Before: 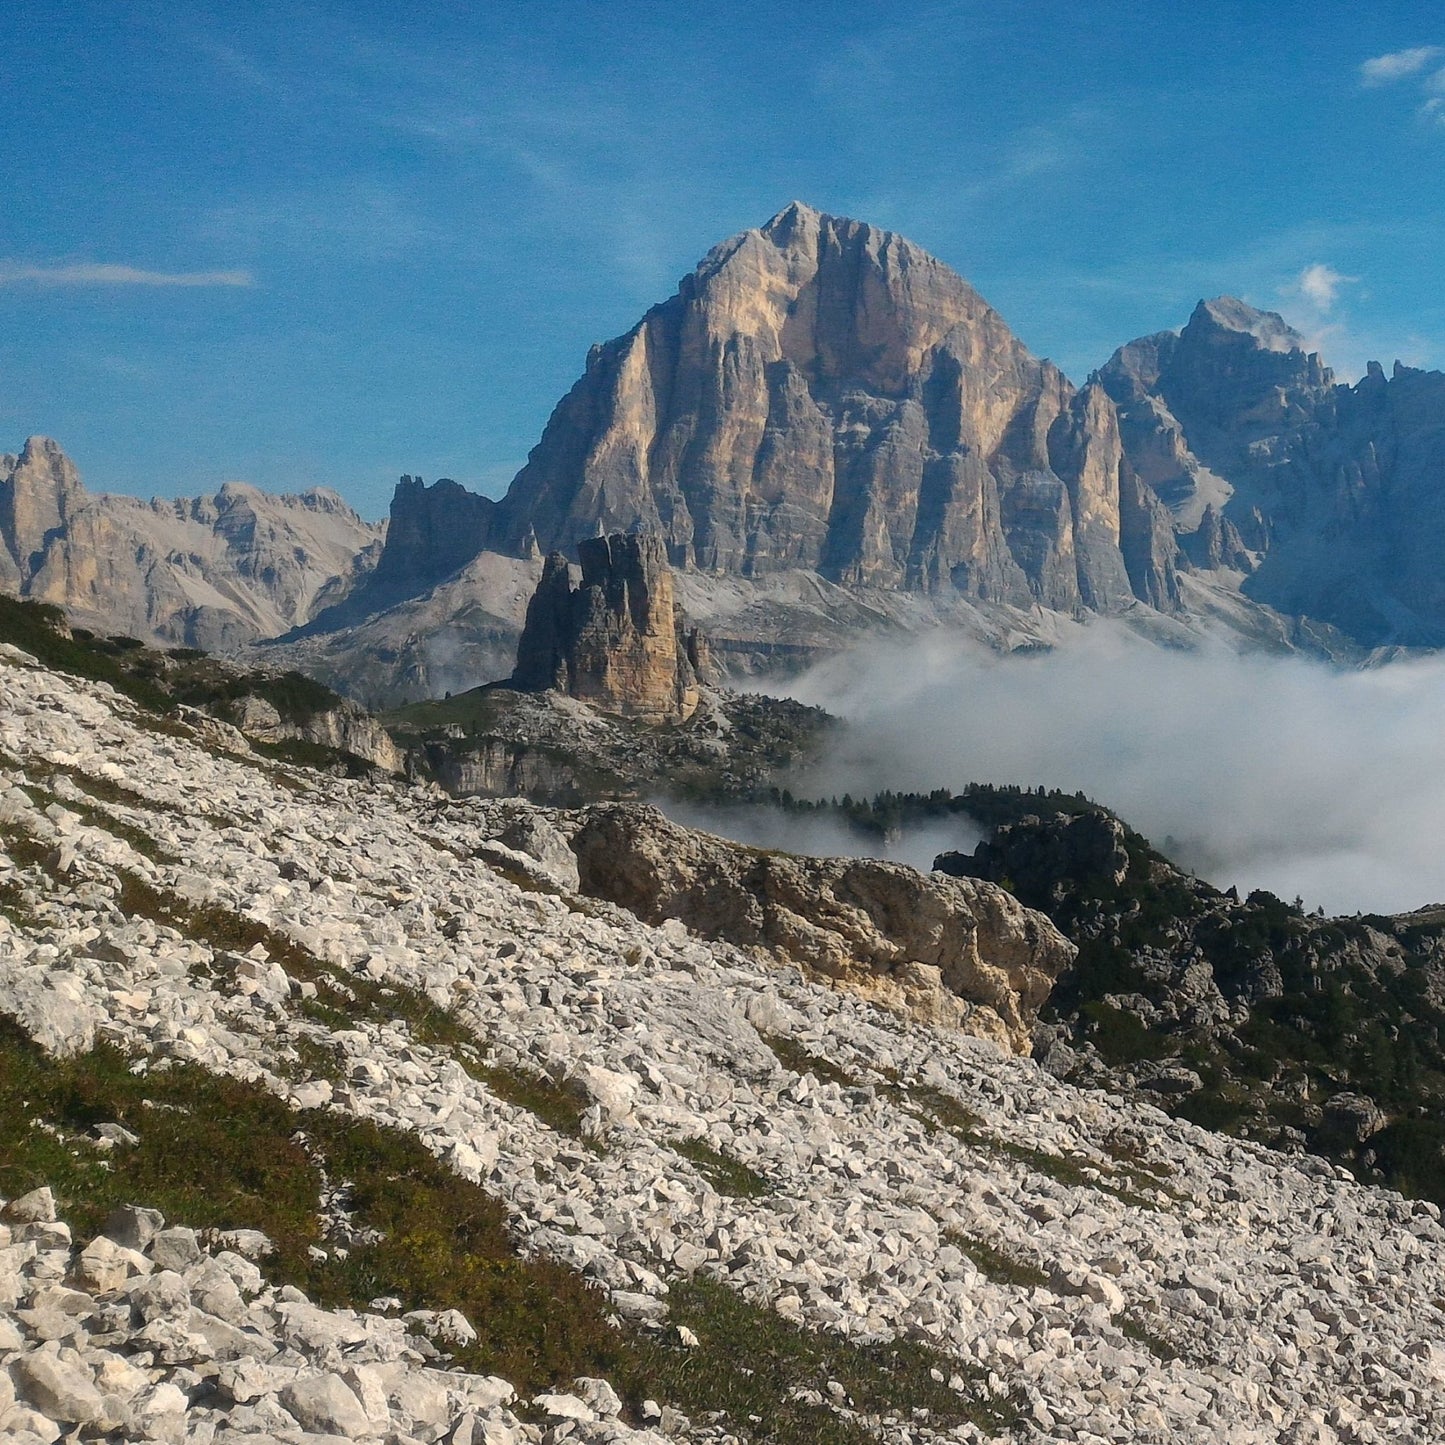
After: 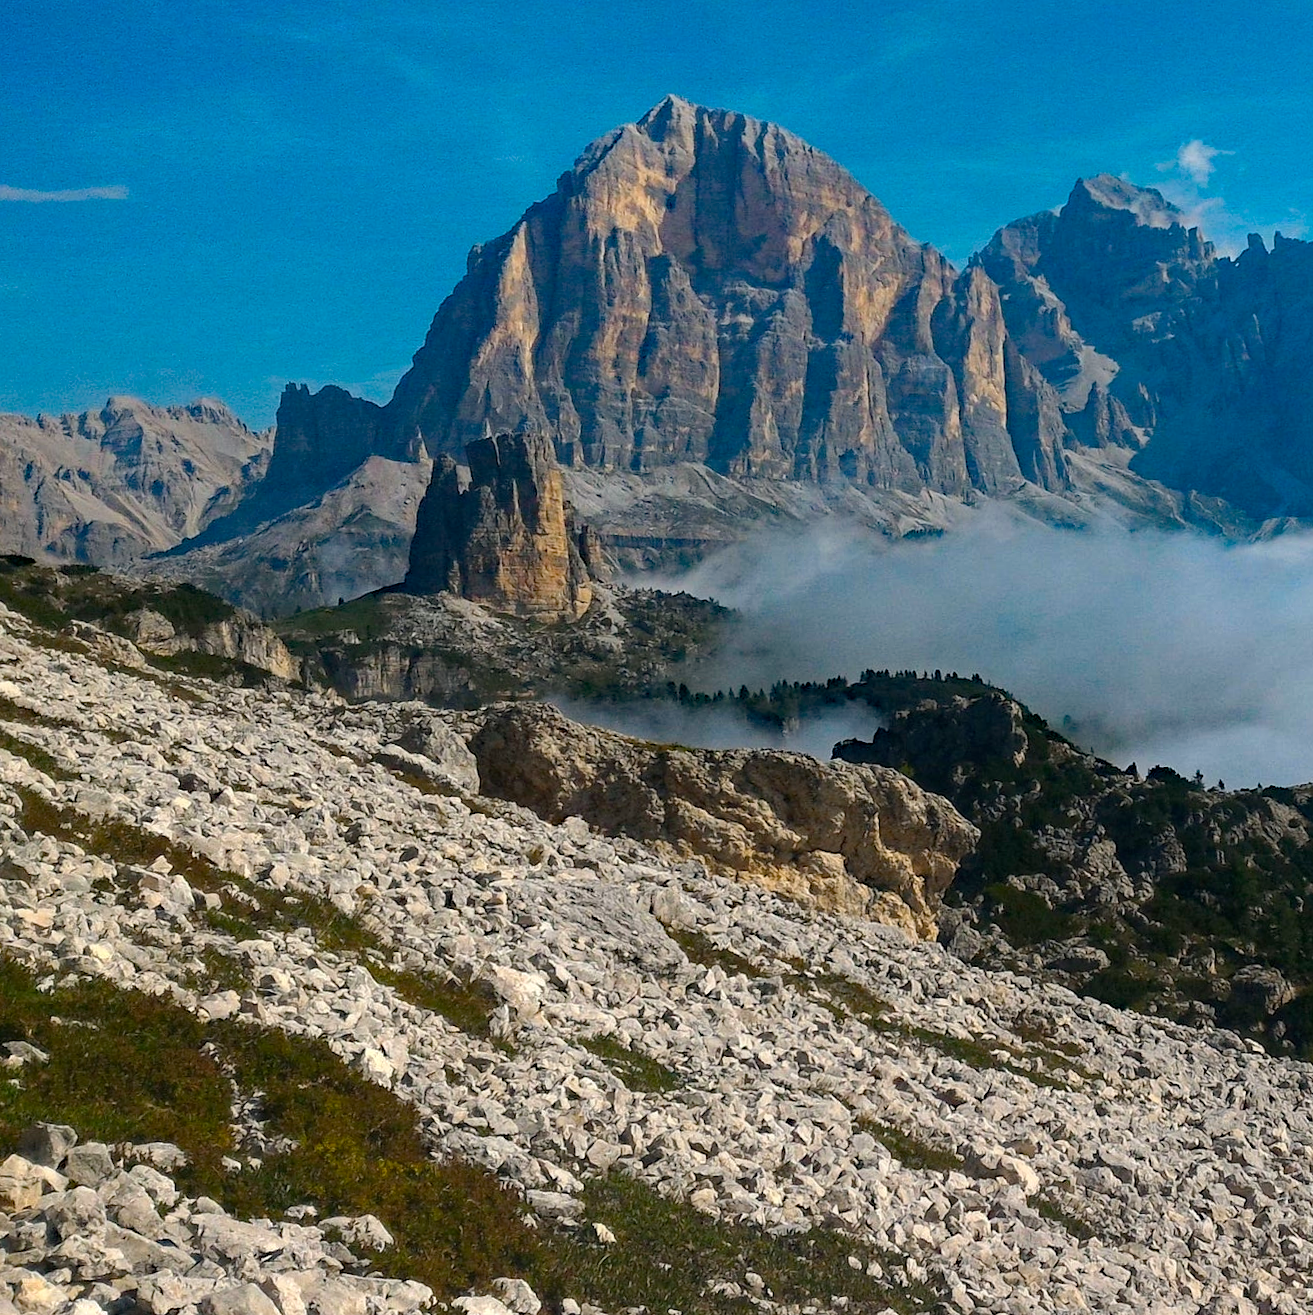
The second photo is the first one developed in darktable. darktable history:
haze removal: strength 0.49, distance 0.433, compatibility mode true, adaptive false
crop and rotate: angle 2.1°, left 5.848%, top 5.708%
color balance rgb: shadows lift › chroma 0.743%, shadows lift › hue 115.93°, perceptual saturation grading › global saturation 25.243%
